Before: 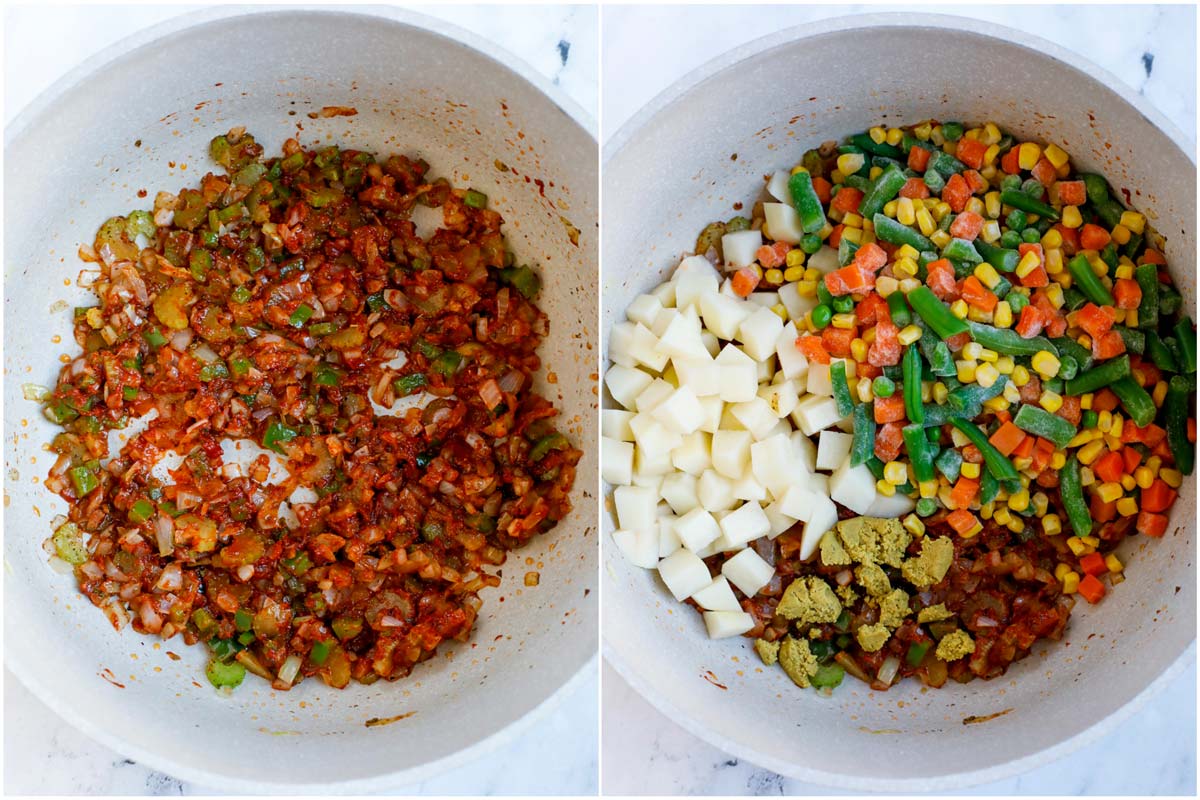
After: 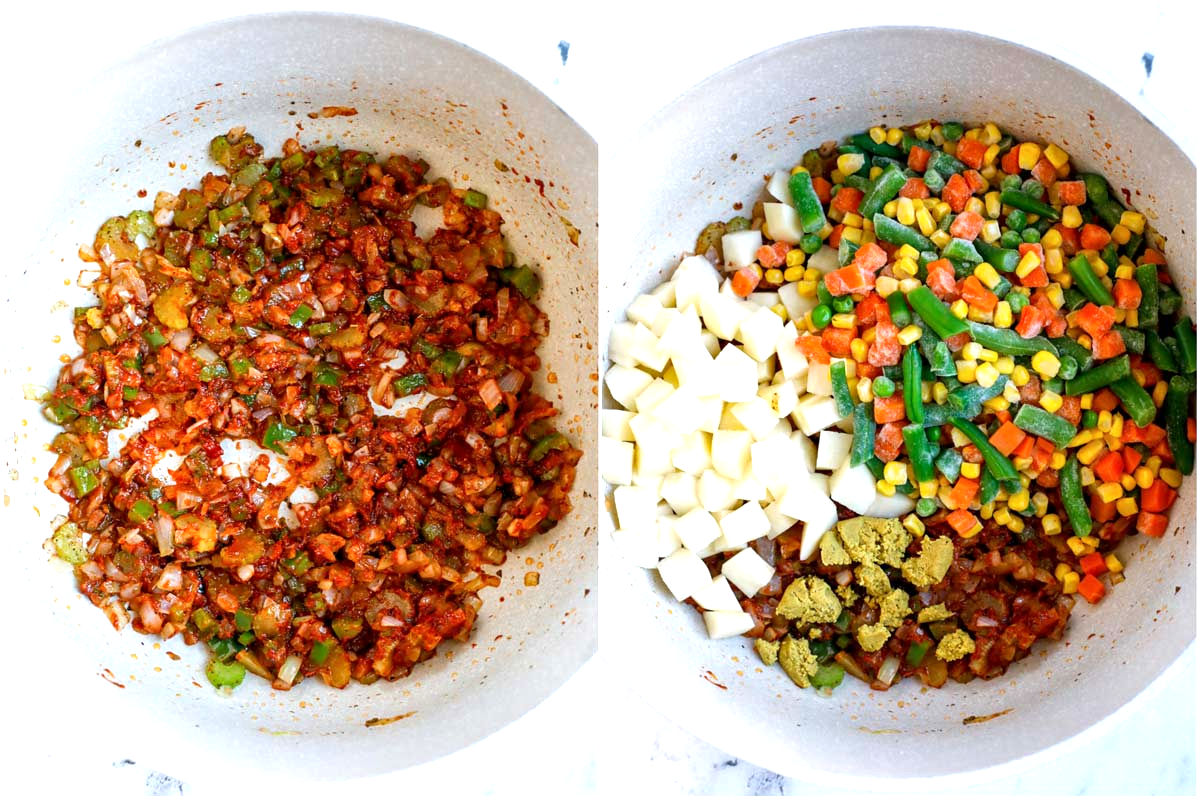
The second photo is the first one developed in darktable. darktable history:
exposure: exposure 0.669 EV, compensate highlight preservation false
local contrast: mode bilateral grid, contrast 20, coarseness 50, detail 120%, midtone range 0.2
